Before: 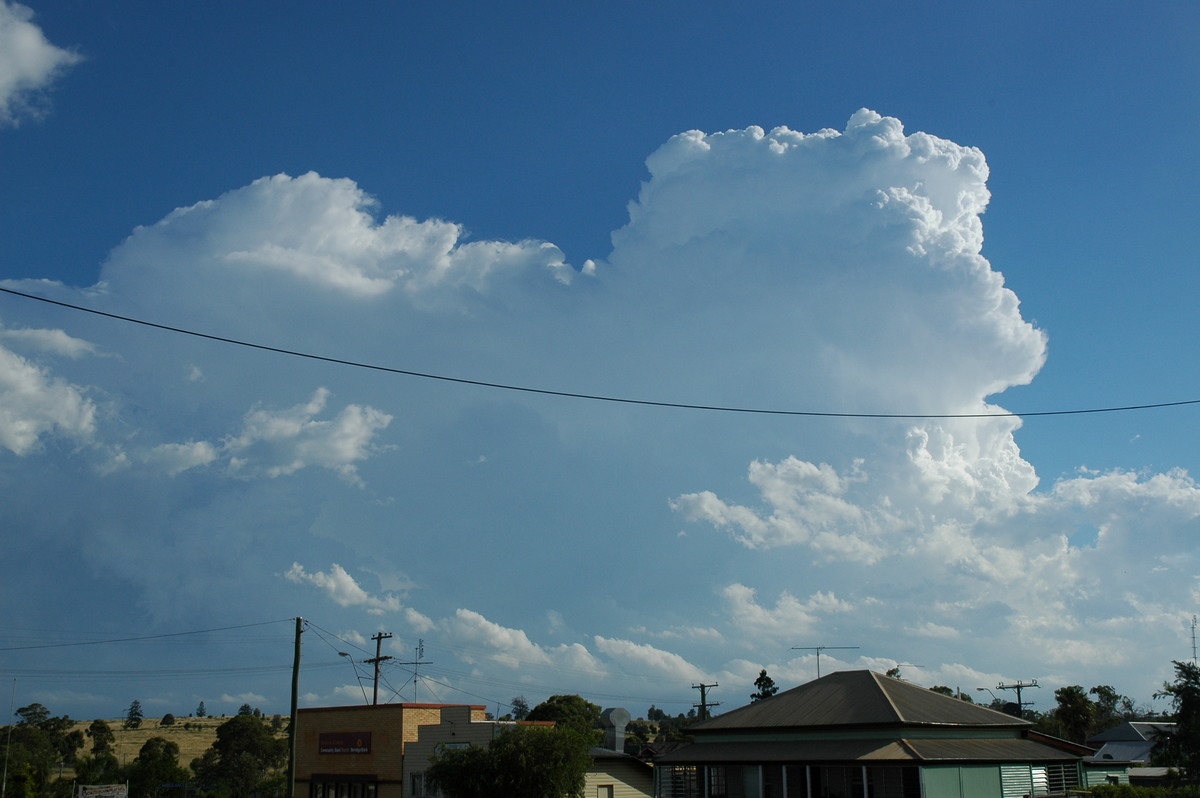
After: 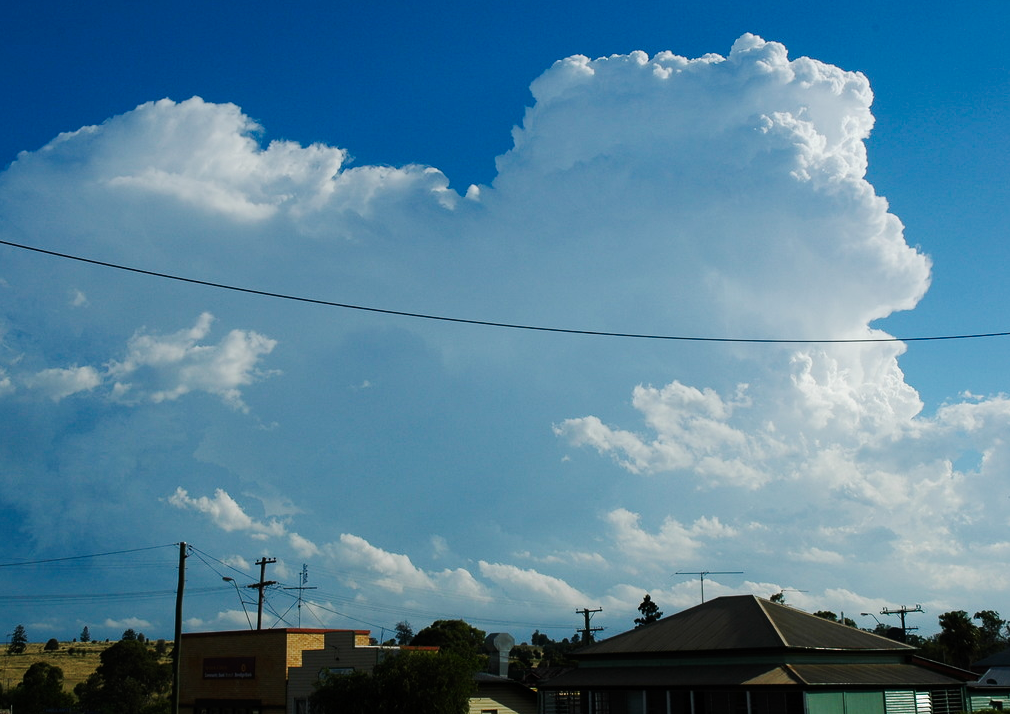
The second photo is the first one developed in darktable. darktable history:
crop and rotate: left 9.691%, top 9.416%, right 6.074%, bottom 1.091%
tone curve: curves: ch0 [(0, 0) (0.126, 0.061) (0.338, 0.285) (0.494, 0.518) (0.703, 0.762) (1, 1)]; ch1 [(0, 0) (0.364, 0.322) (0.443, 0.441) (0.5, 0.501) (0.55, 0.578) (1, 1)]; ch2 [(0, 0) (0.44, 0.424) (0.501, 0.499) (0.557, 0.564) (0.613, 0.682) (0.707, 0.746) (1, 1)], preserve colors none
